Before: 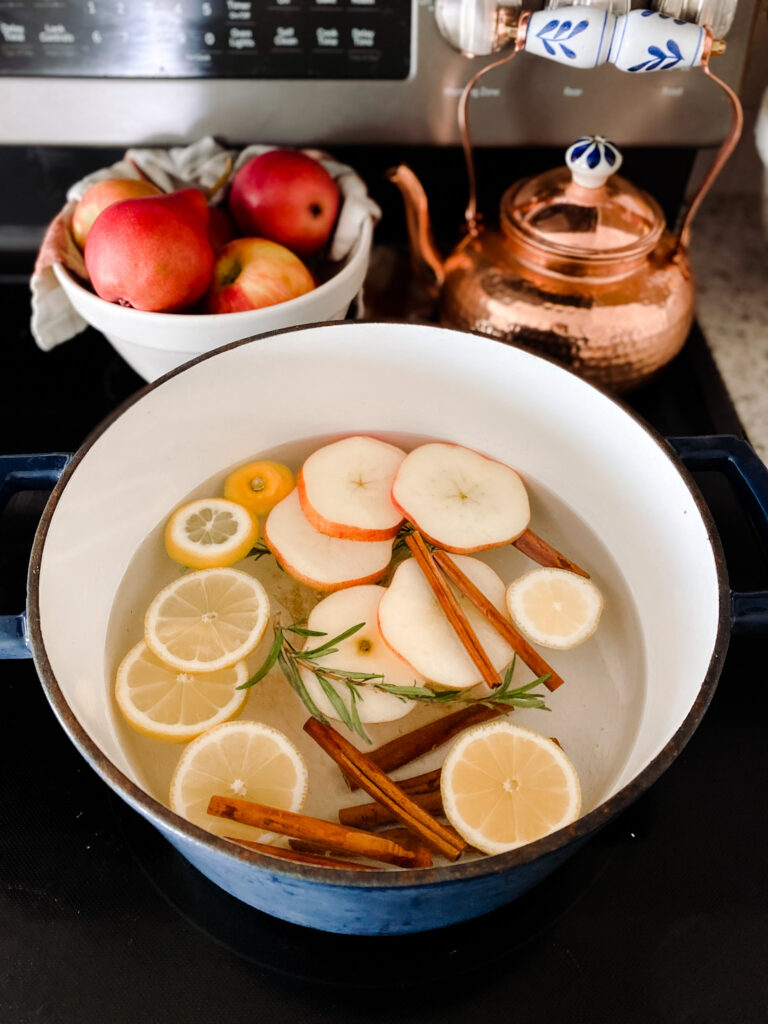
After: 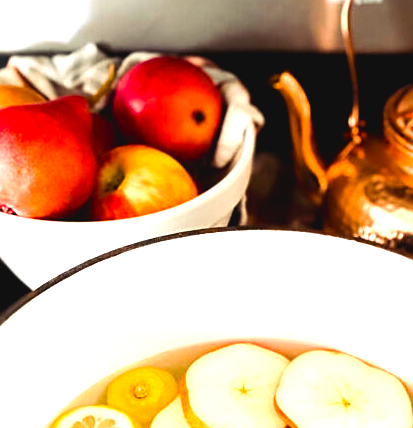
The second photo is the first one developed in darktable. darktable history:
sharpen: on, module defaults
color balance rgb: highlights gain › luminance 7.417%, highlights gain › chroma 1.971%, highlights gain › hue 88.75°, global offset › luminance 0.532%, perceptual saturation grading › global saturation 25.12%, perceptual brilliance grading › highlights 9.944%, perceptual brilliance grading › mid-tones 5.313%, global vibrance 20%
tone equalizer: on, module defaults
exposure: black level correction 0.002, exposure 0.675 EV, compensate highlight preservation false
crop: left 15.266%, top 9.172%, right 30.944%, bottom 48.983%
